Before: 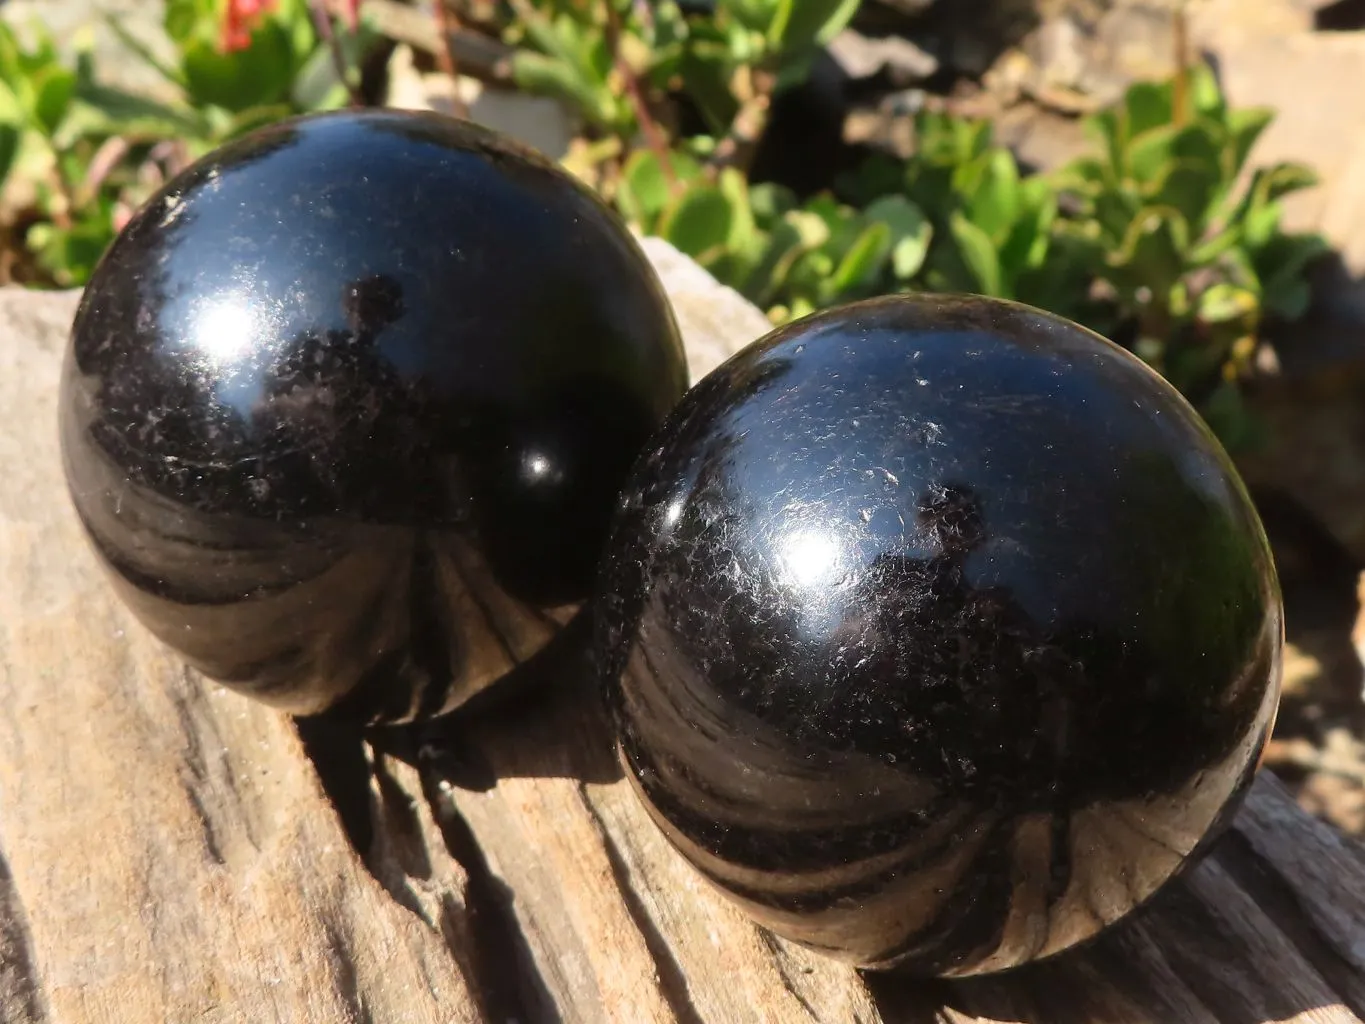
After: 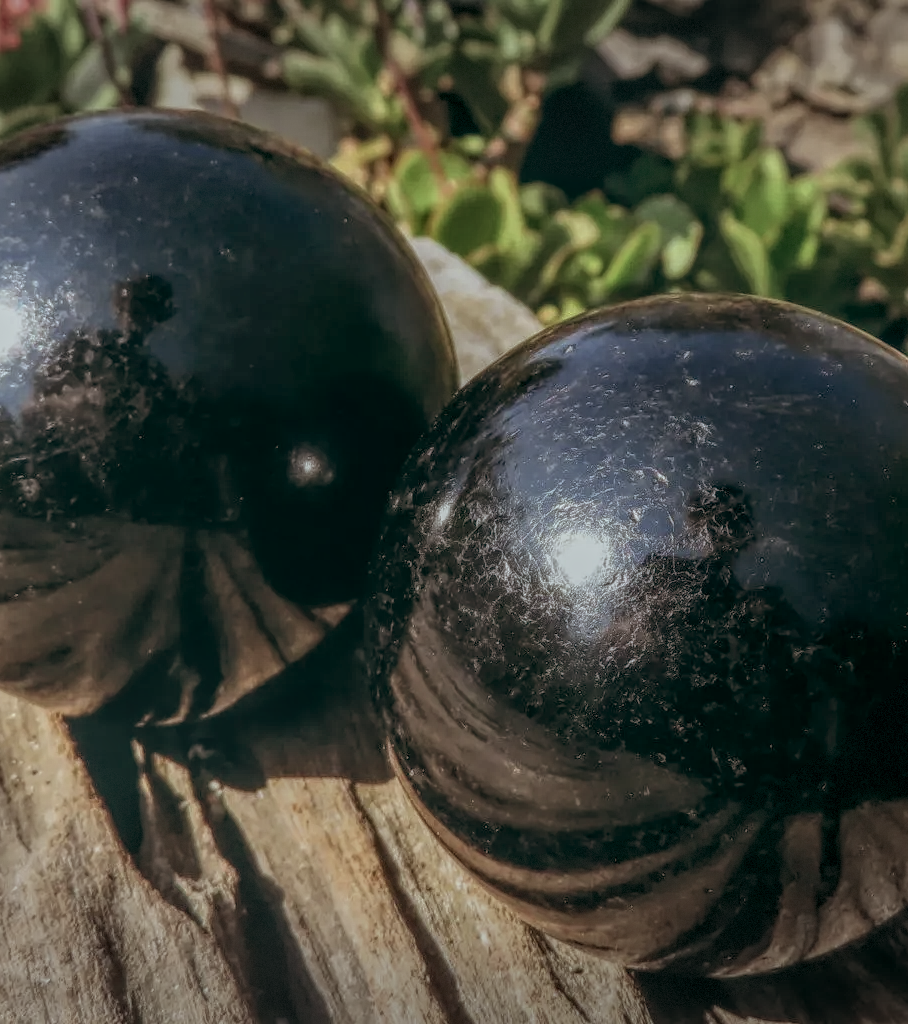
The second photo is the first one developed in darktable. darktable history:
crop: left 16.899%, right 16.556%
vignetting: fall-off start 100%, brightness -0.406, saturation -0.3, width/height ratio 1.324, dithering 8-bit output, unbound false
local contrast: highlights 20%, shadows 30%, detail 200%, midtone range 0.2
color balance: lift [1, 0.994, 1.002, 1.006], gamma [0.957, 1.081, 1.016, 0.919], gain [0.97, 0.972, 1.01, 1.028], input saturation 91.06%, output saturation 79.8%
